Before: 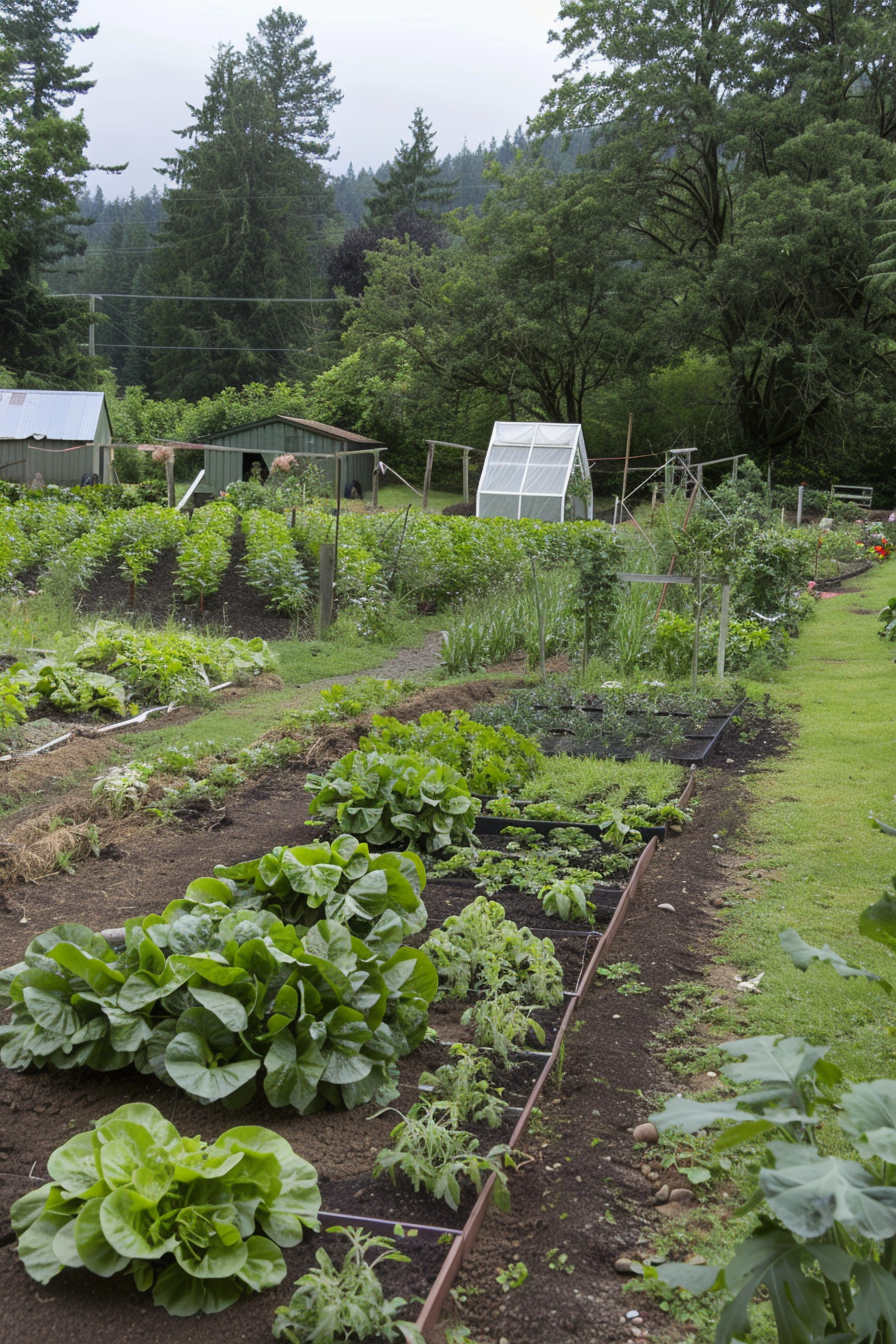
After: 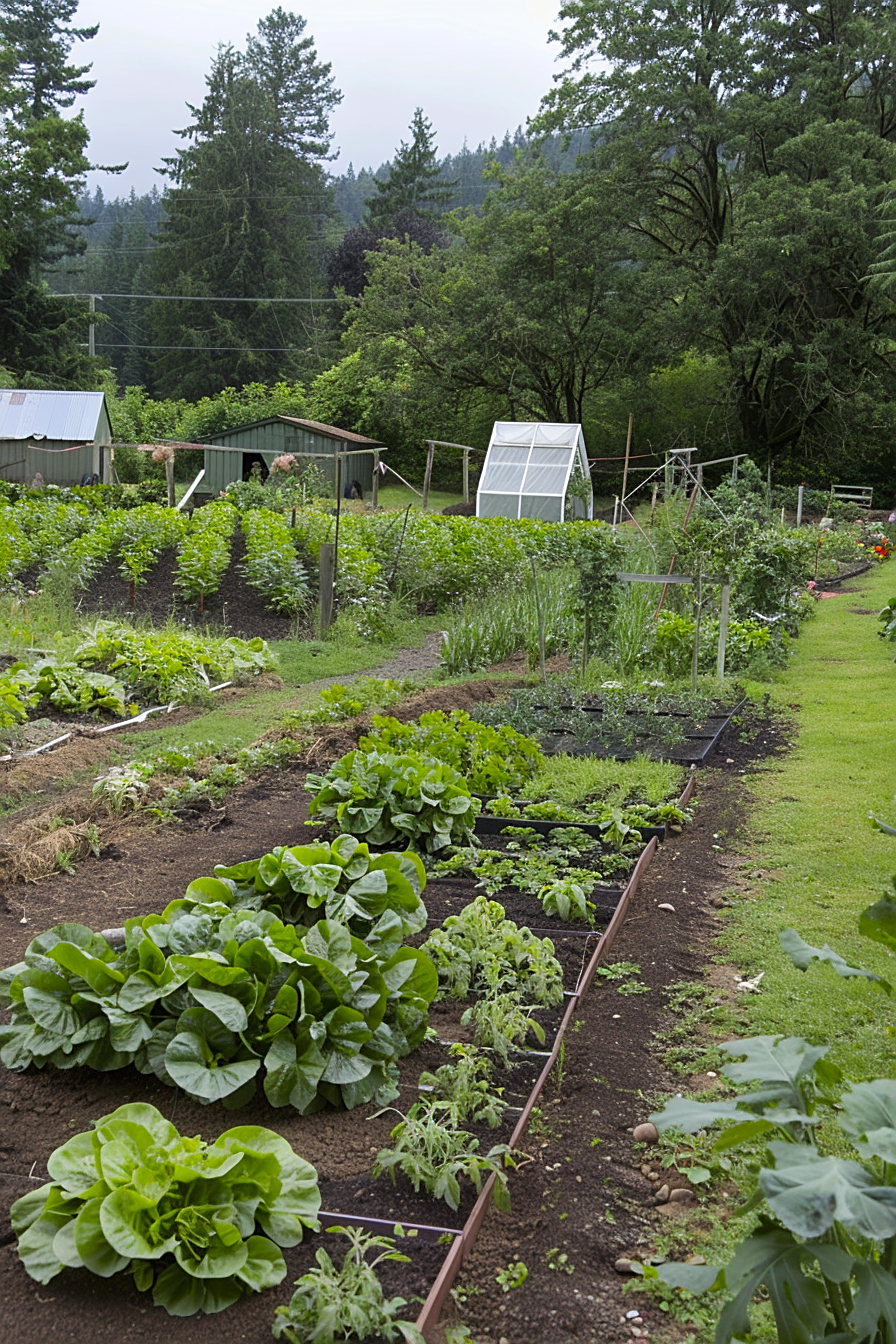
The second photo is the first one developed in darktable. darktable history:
sharpen: on, module defaults
color balance: output saturation 110%
